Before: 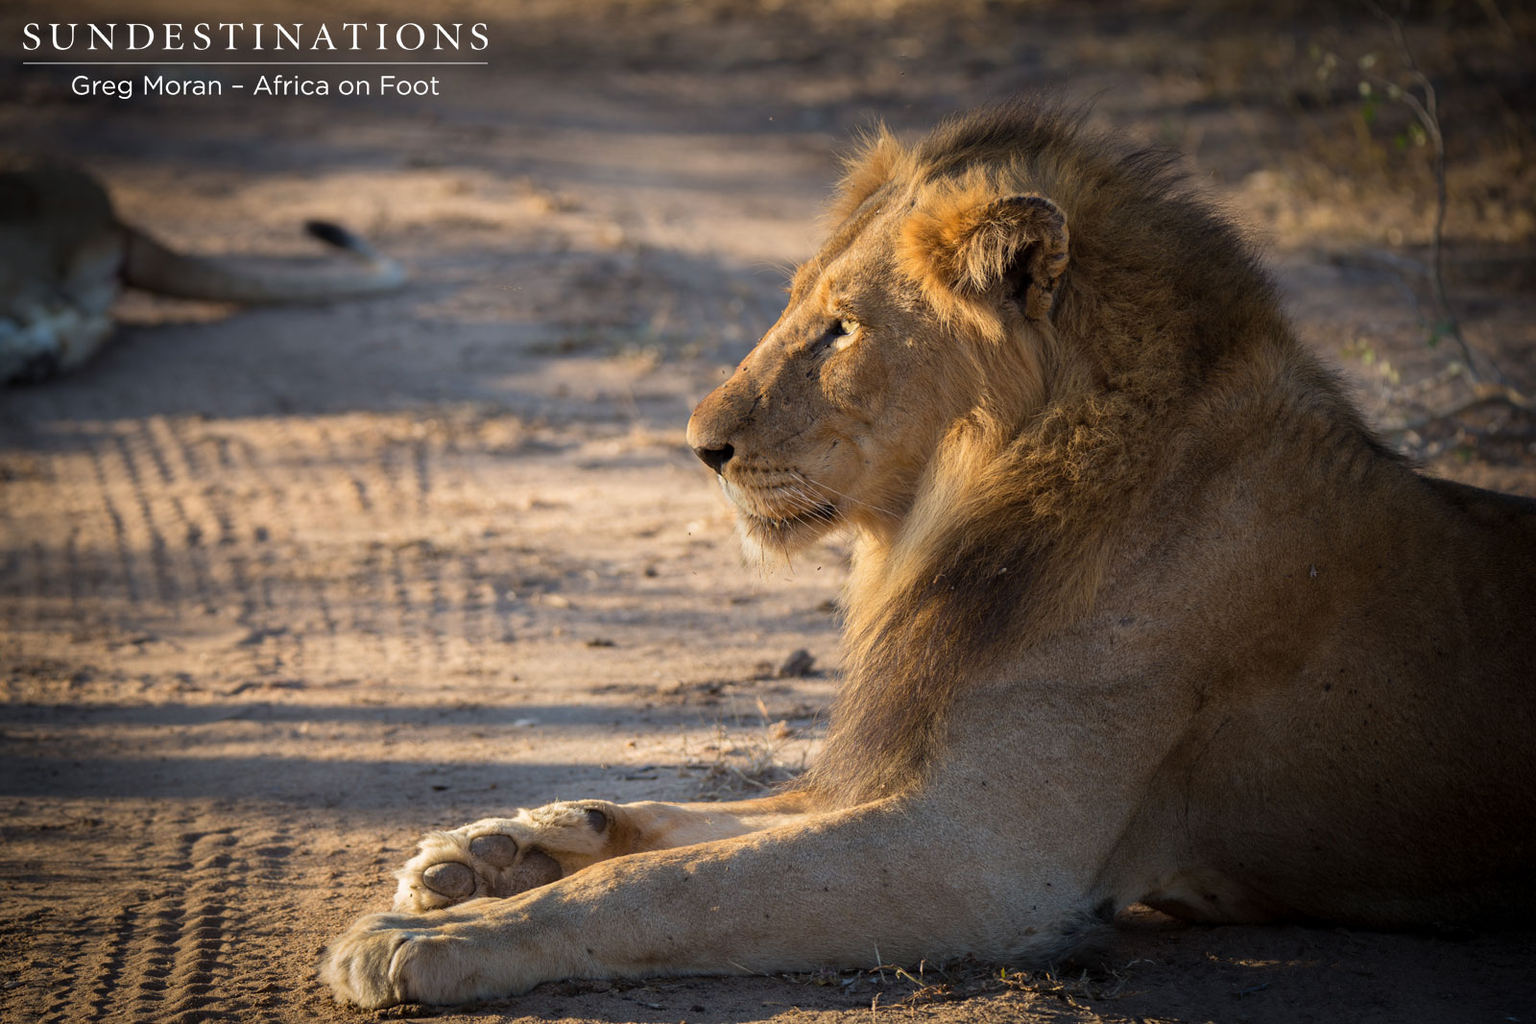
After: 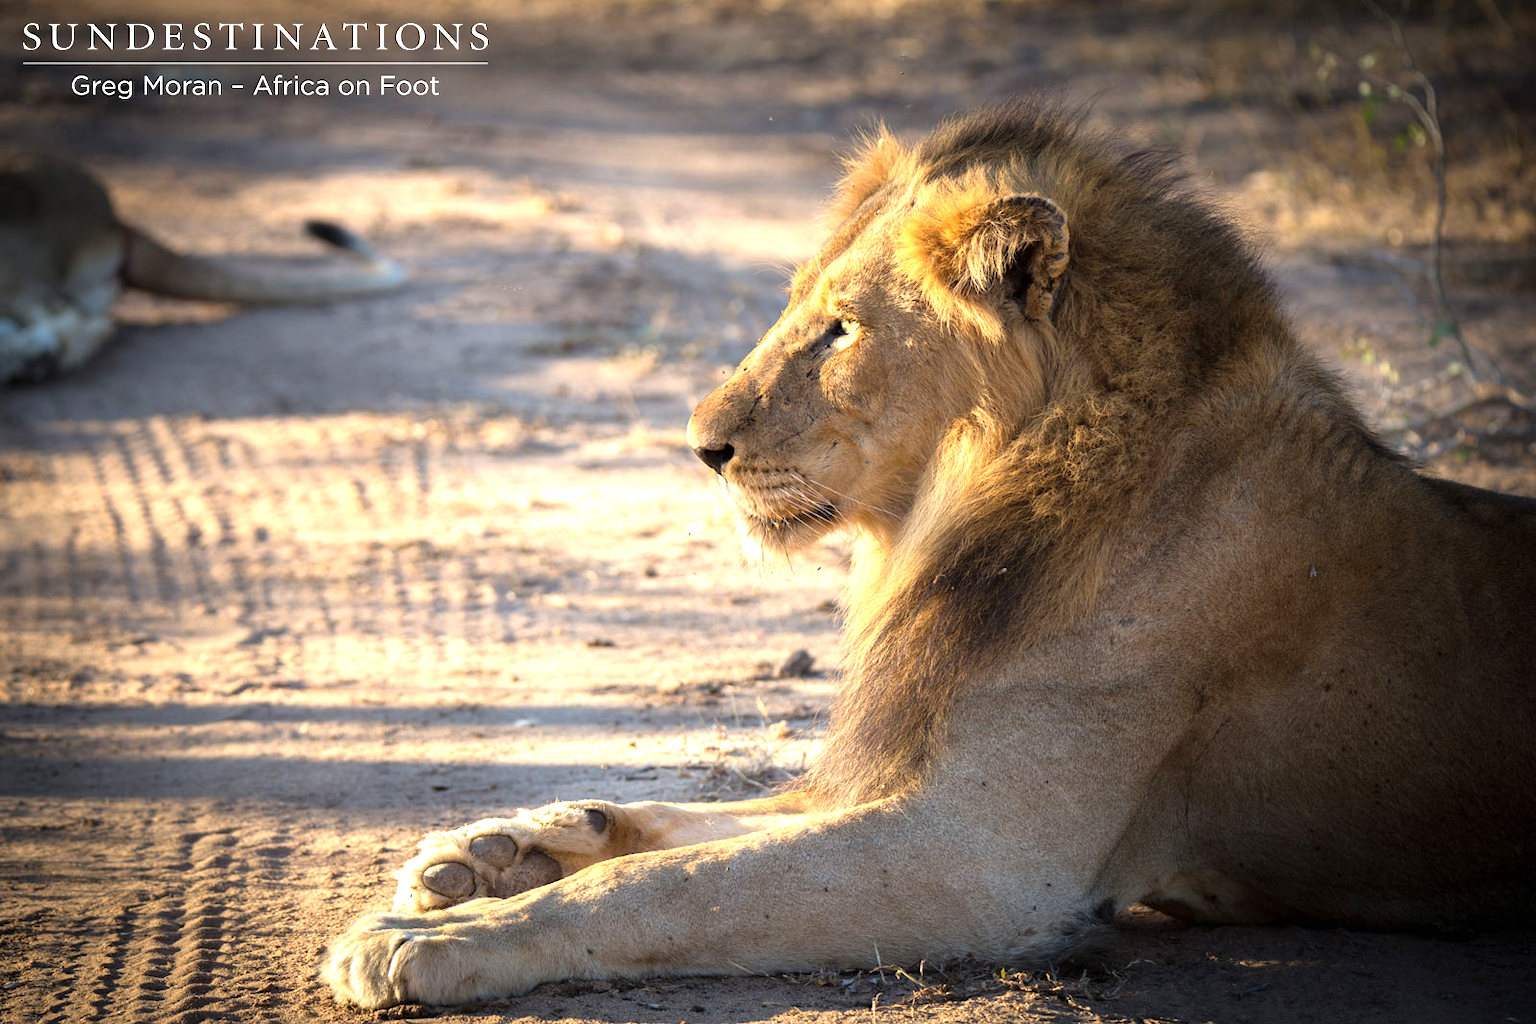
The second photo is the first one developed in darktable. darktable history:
exposure: black level correction 0, exposure 0.702 EV, compensate highlight preservation false
tone equalizer: -8 EV -0.386 EV, -7 EV -0.388 EV, -6 EV -0.372 EV, -5 EV -0.203 EV, -3 EV 0.252 EV, -2 EV 0.337 EV, -1 EV 0.397 EV, +0 EV 0.418 EV, smoothing 1
